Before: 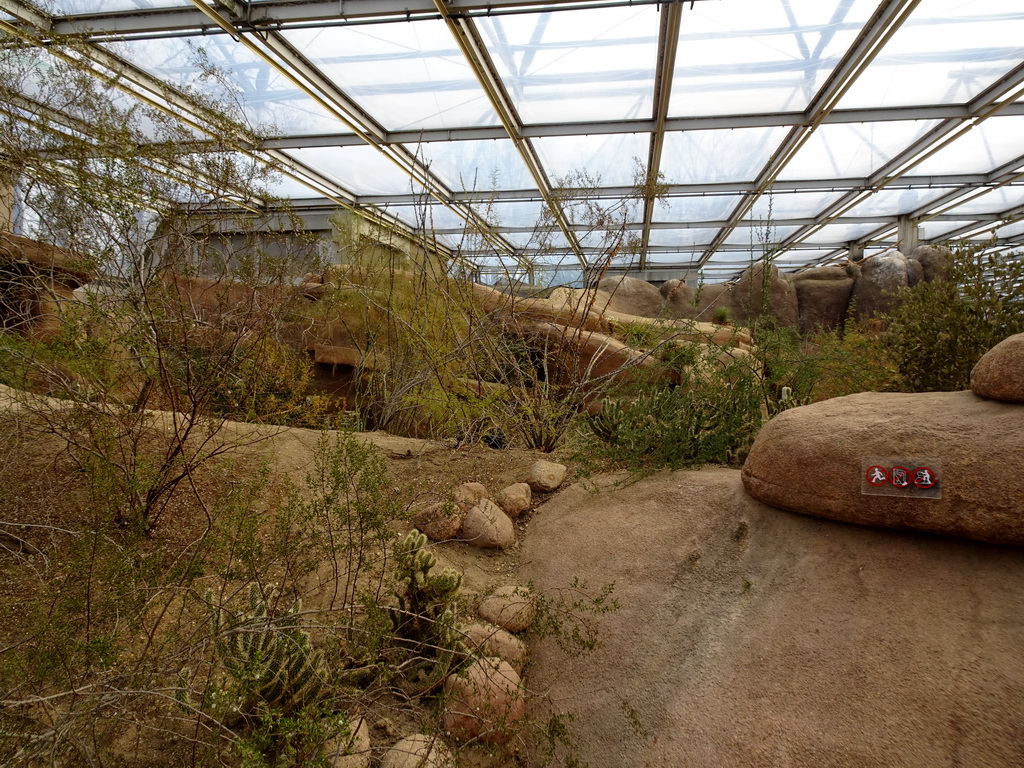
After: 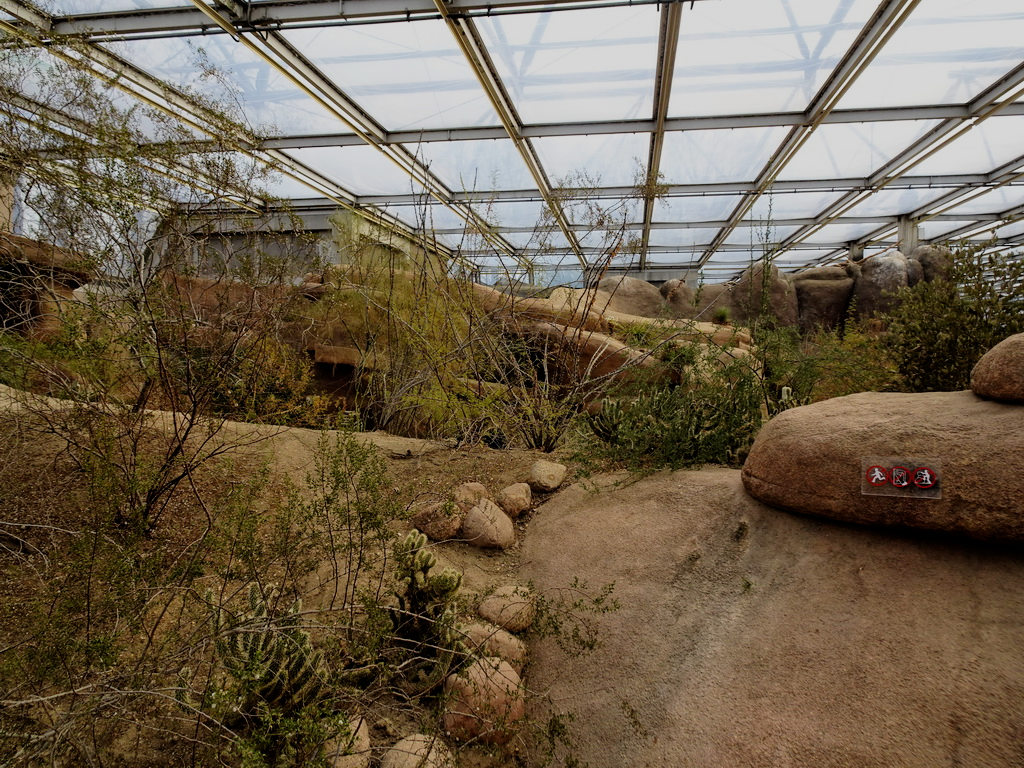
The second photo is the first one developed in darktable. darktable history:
filmic rgb: black relative exposure -7.65 EV, white relative exposure 4.56 EV, threshold 3.05 EV, hardness 3.61, contrast 1.052, enable highlight reconstruction true
